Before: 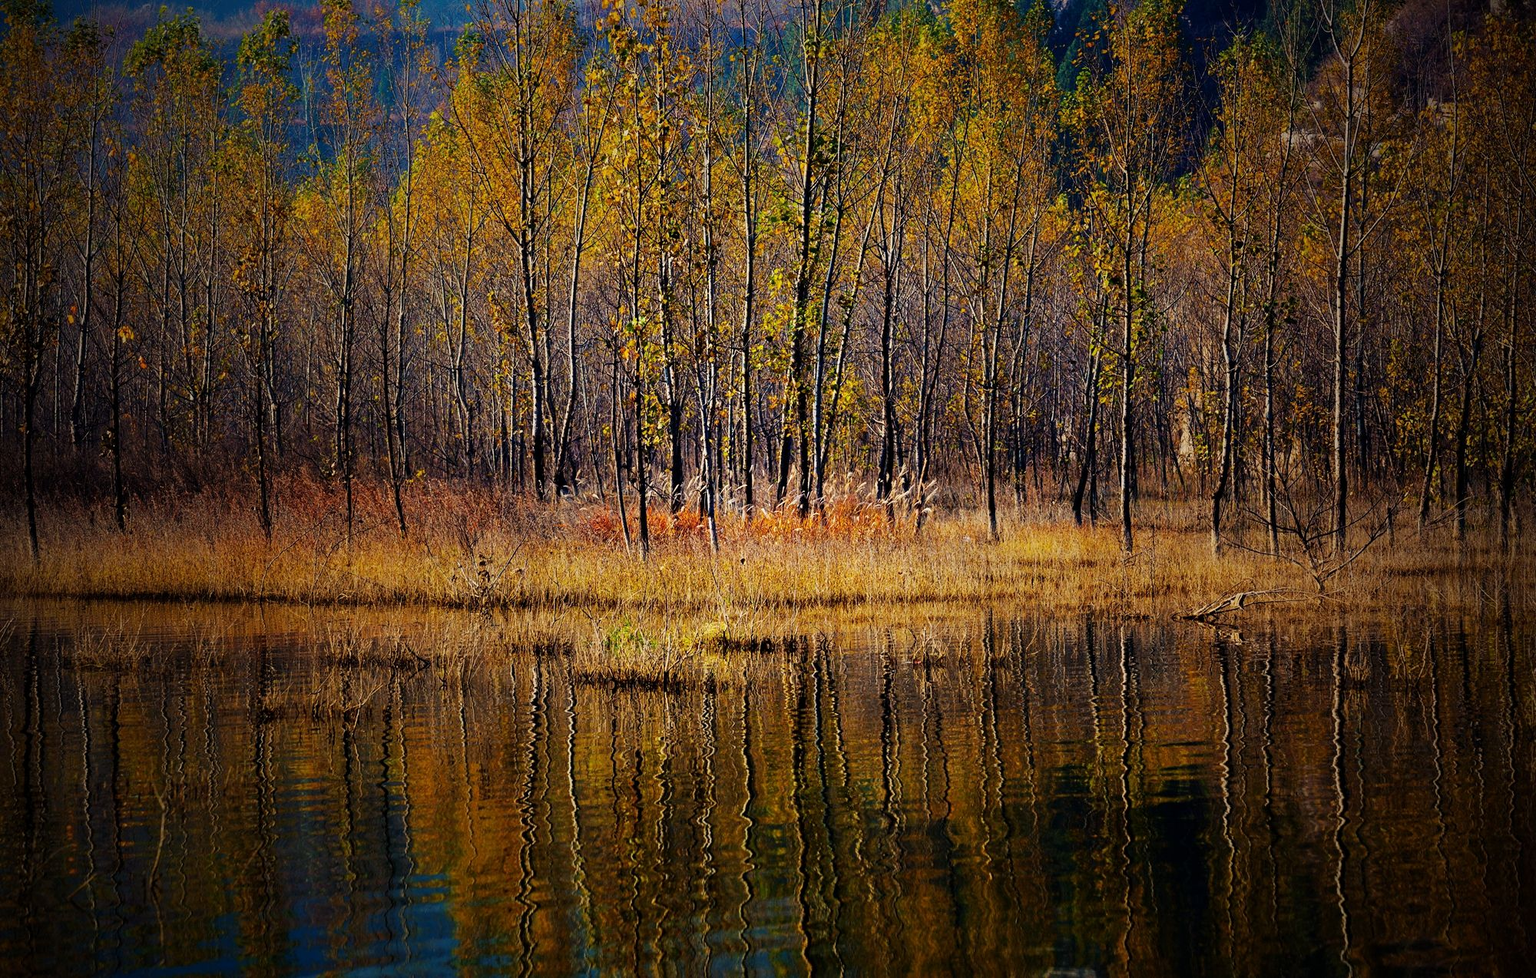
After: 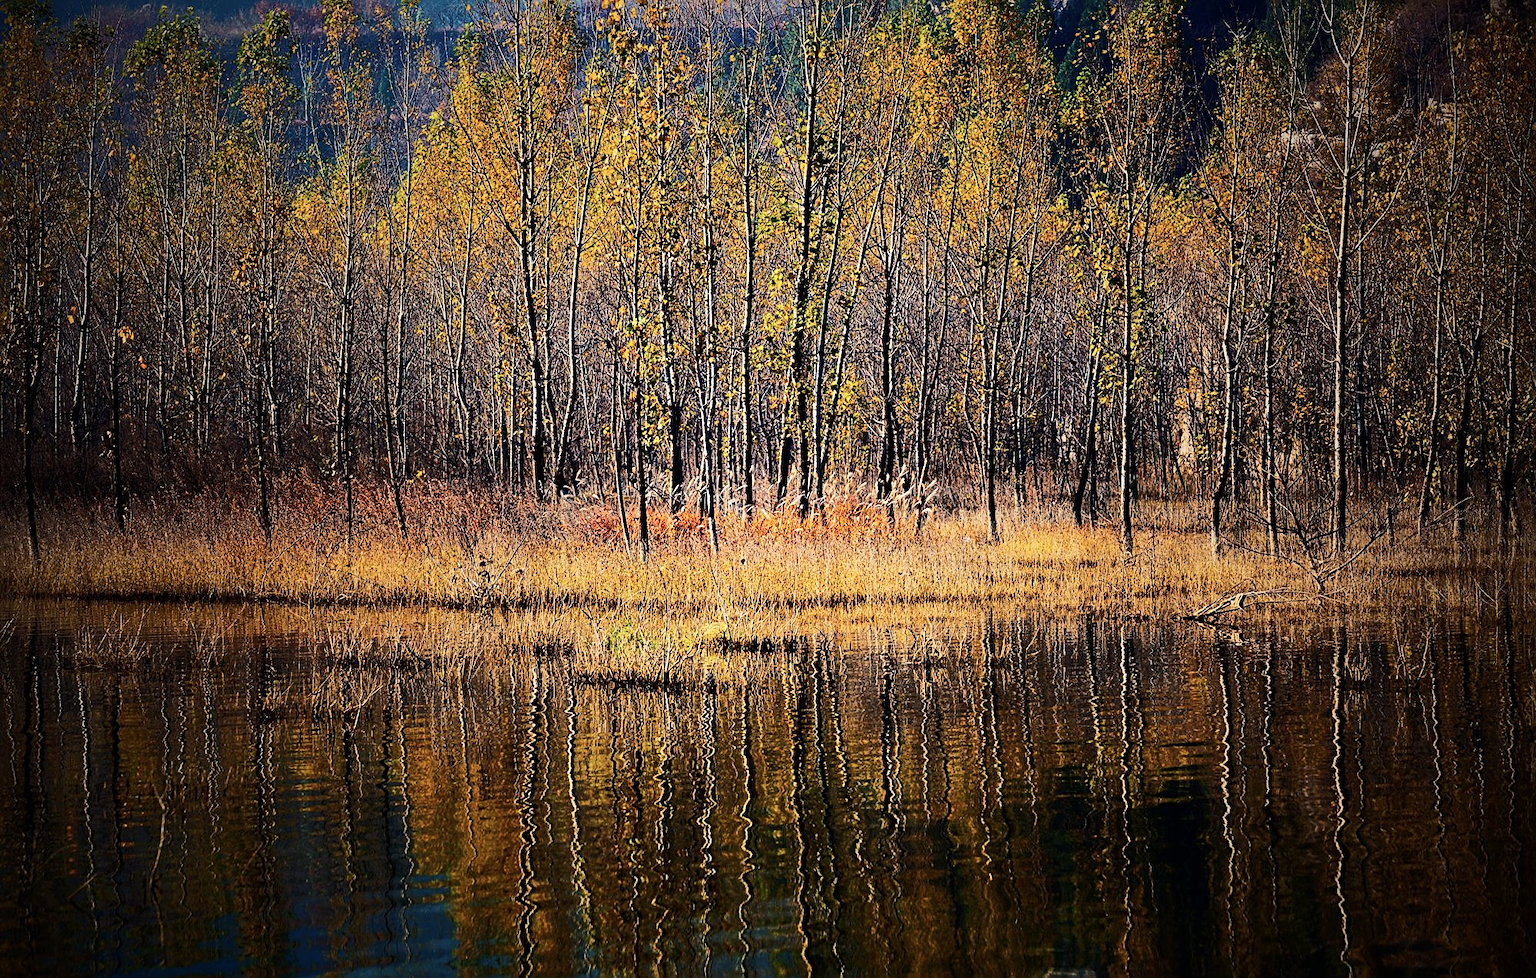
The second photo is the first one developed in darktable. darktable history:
rgb curve: curves: ch0 [(0, 0) (0.284, 0.292) (0.505, 0.644) (1, 1)], compensate middle gray true
sharpen: on, module defaults
contrast brightness saturation: contrast 0.11, saturation -0.17
